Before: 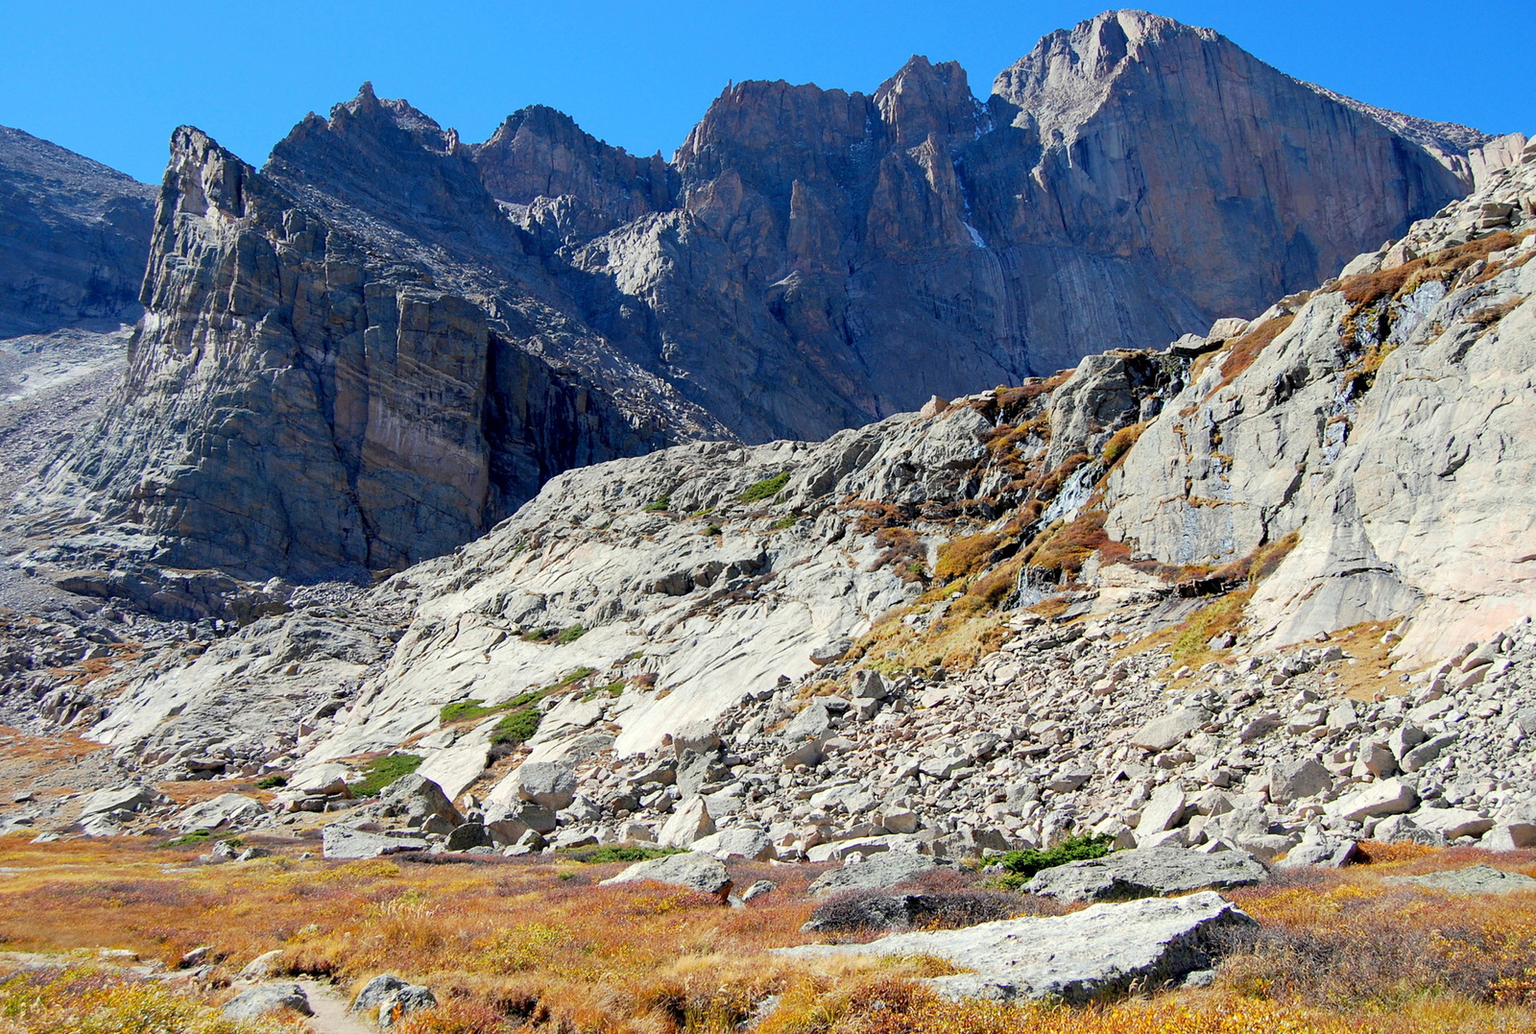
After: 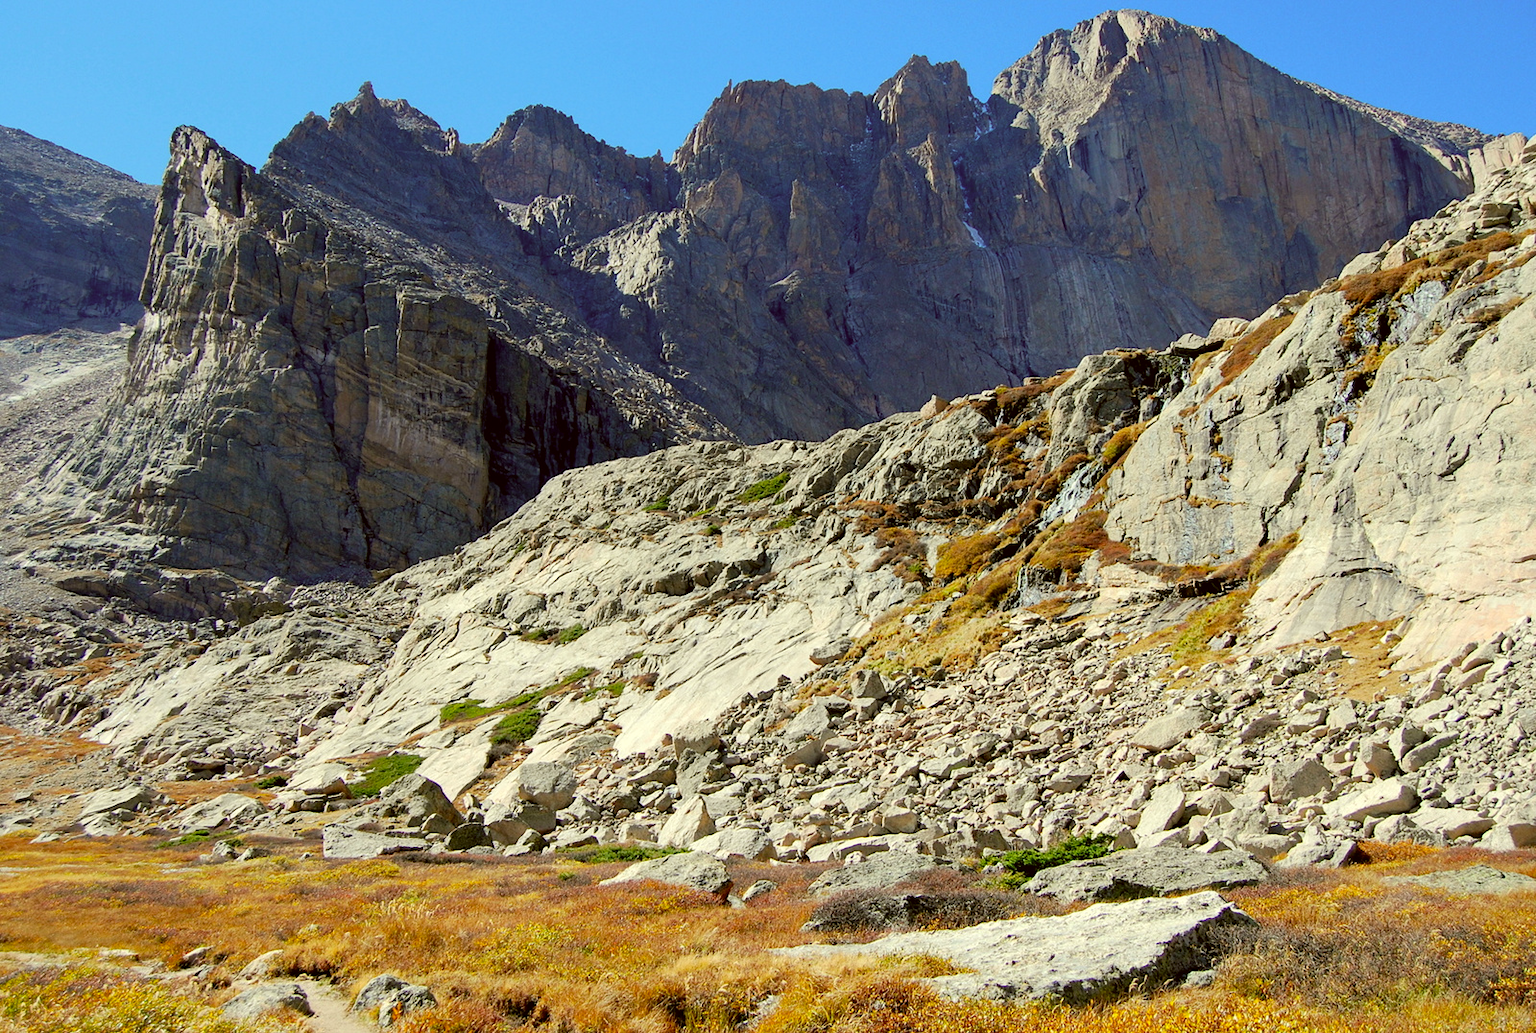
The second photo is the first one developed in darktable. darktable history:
local contrast: mode bilateral grid, contrast 16, coarseness 36, detail 105%, midtone range 0.2
color zones: curves: ch0 [(0.068, 0.464) (0.25, 0.5) (0.48, 0.508) (0.75, 0.536) (0.886, 0.476) (0.967, 0.456)]; ch1 [(0.066, 0.456) (0.25, 0.5) (0.616, 0.508) (0.746, 0.56) (0.934, 0.444)]
color correction: highlights a* -1.51, highlights b* 9.98, shadows a* 0.829, shadows b* 18.94
